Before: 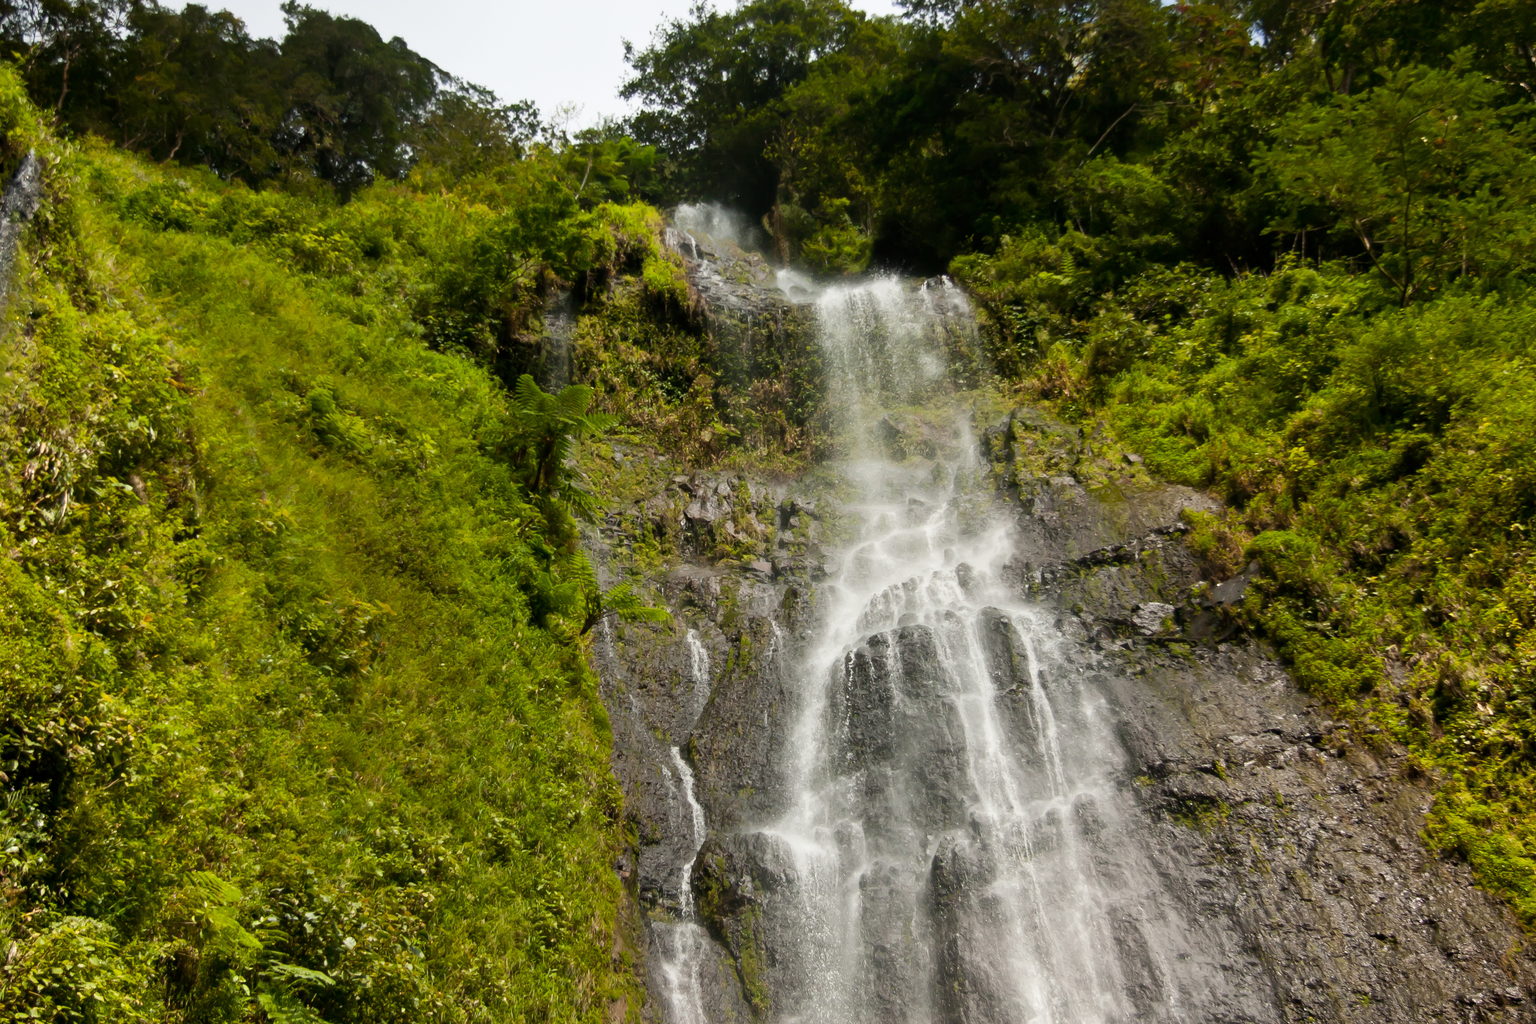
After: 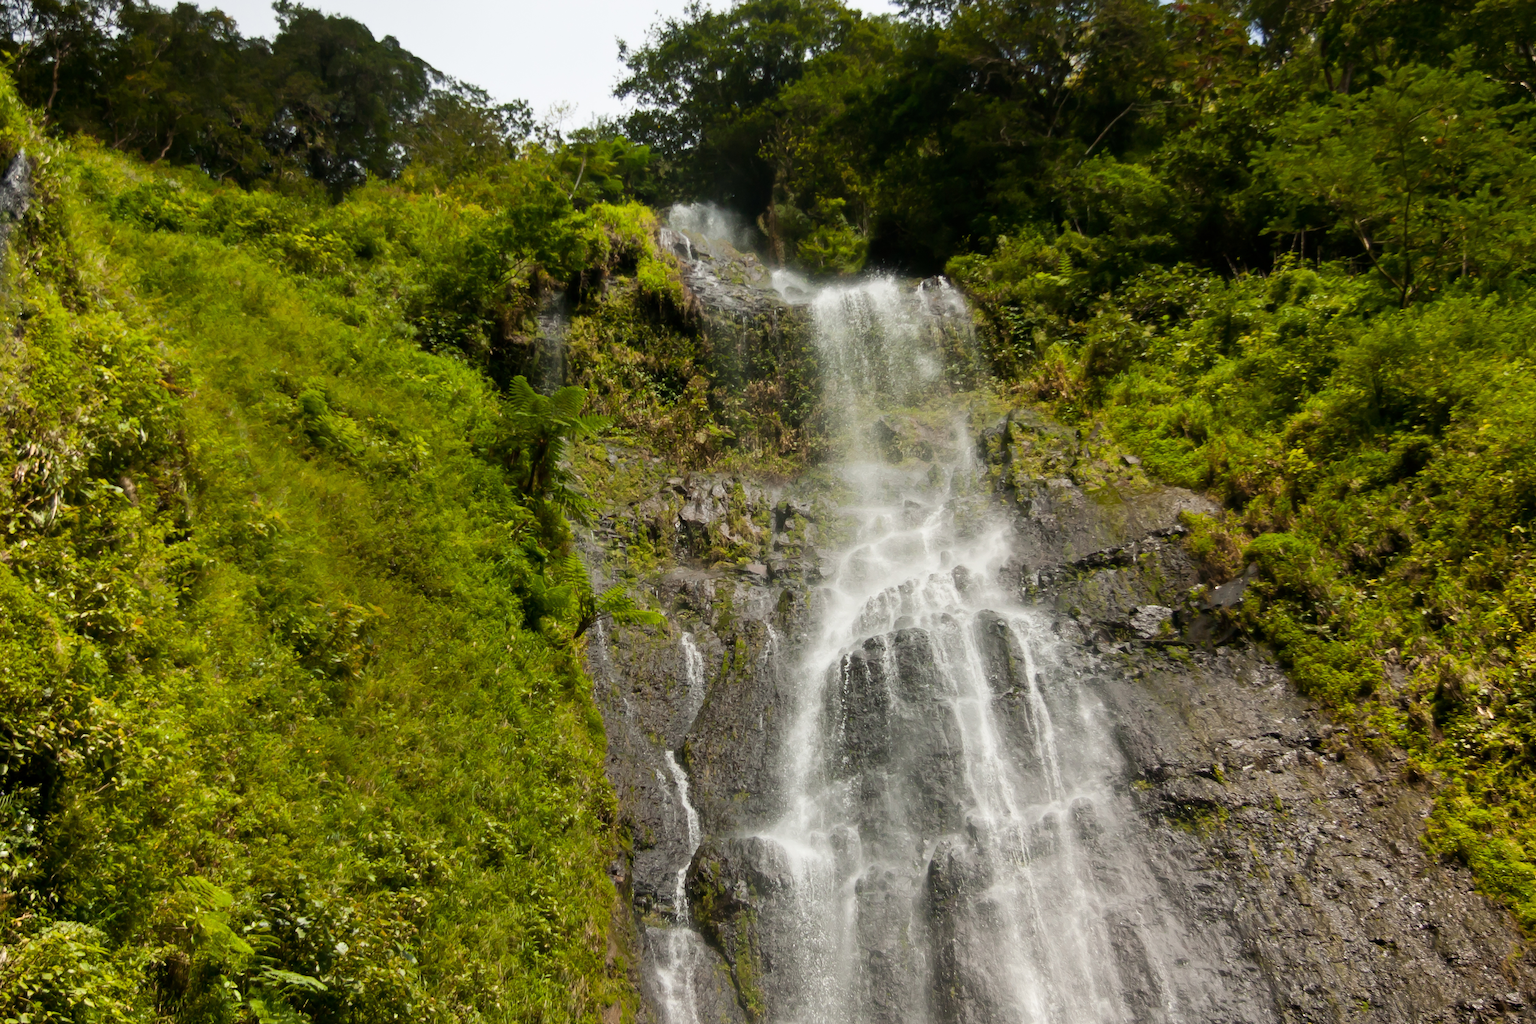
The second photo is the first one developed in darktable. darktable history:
crop and rotate: left 0.697%, top 0.195%, bottom 0.413%
